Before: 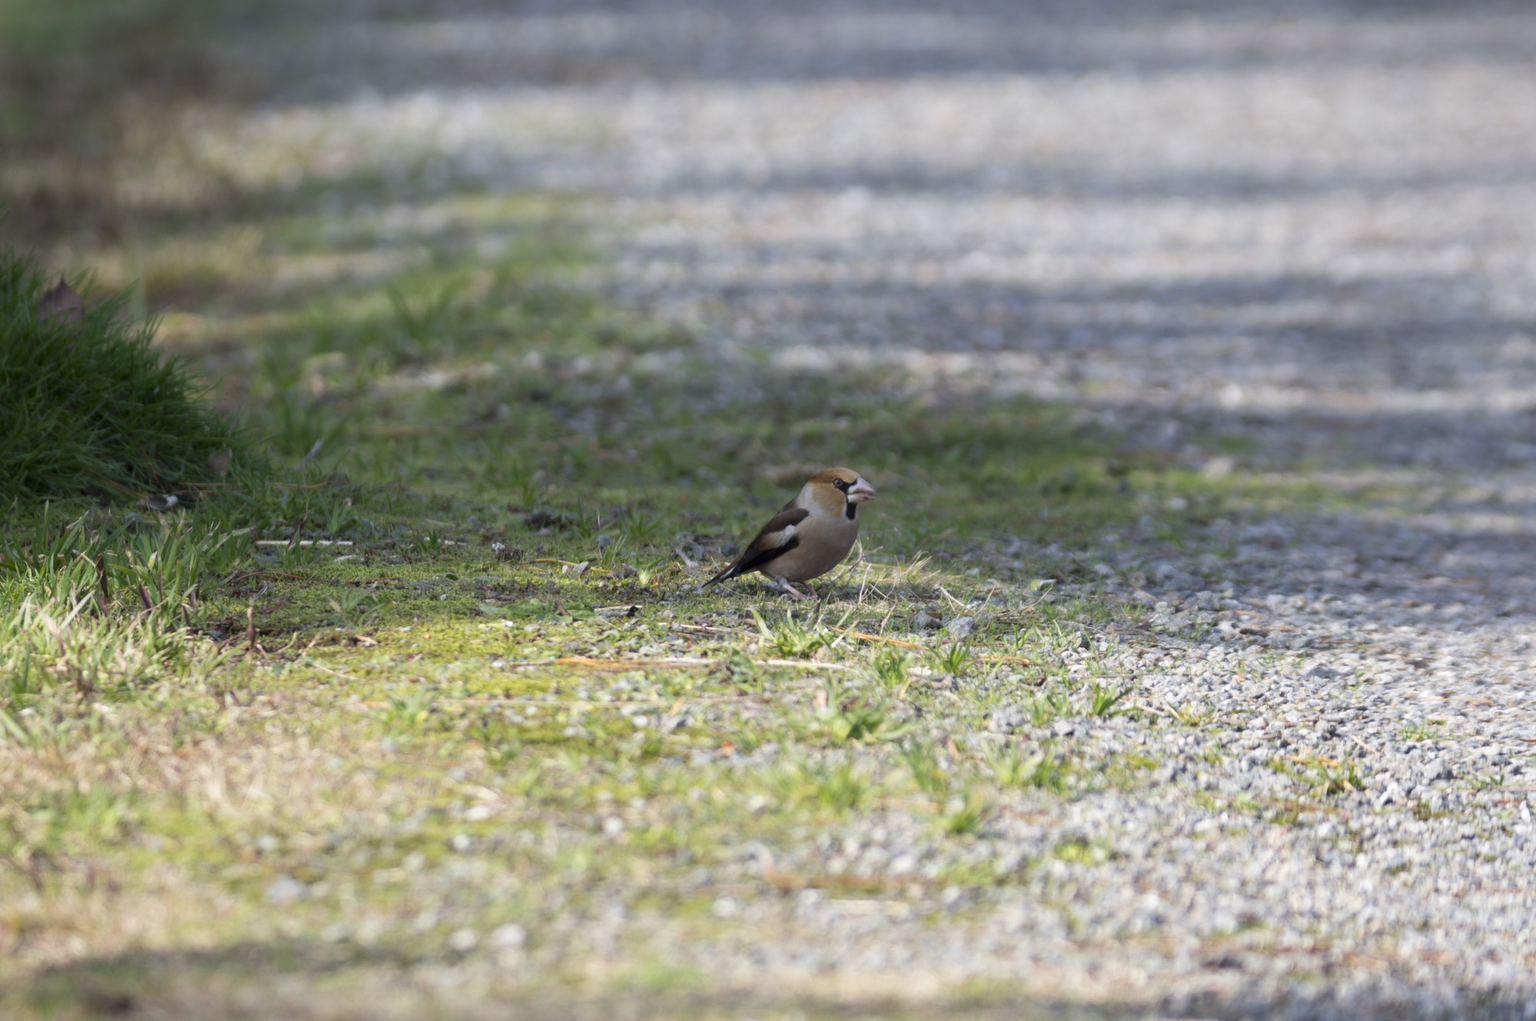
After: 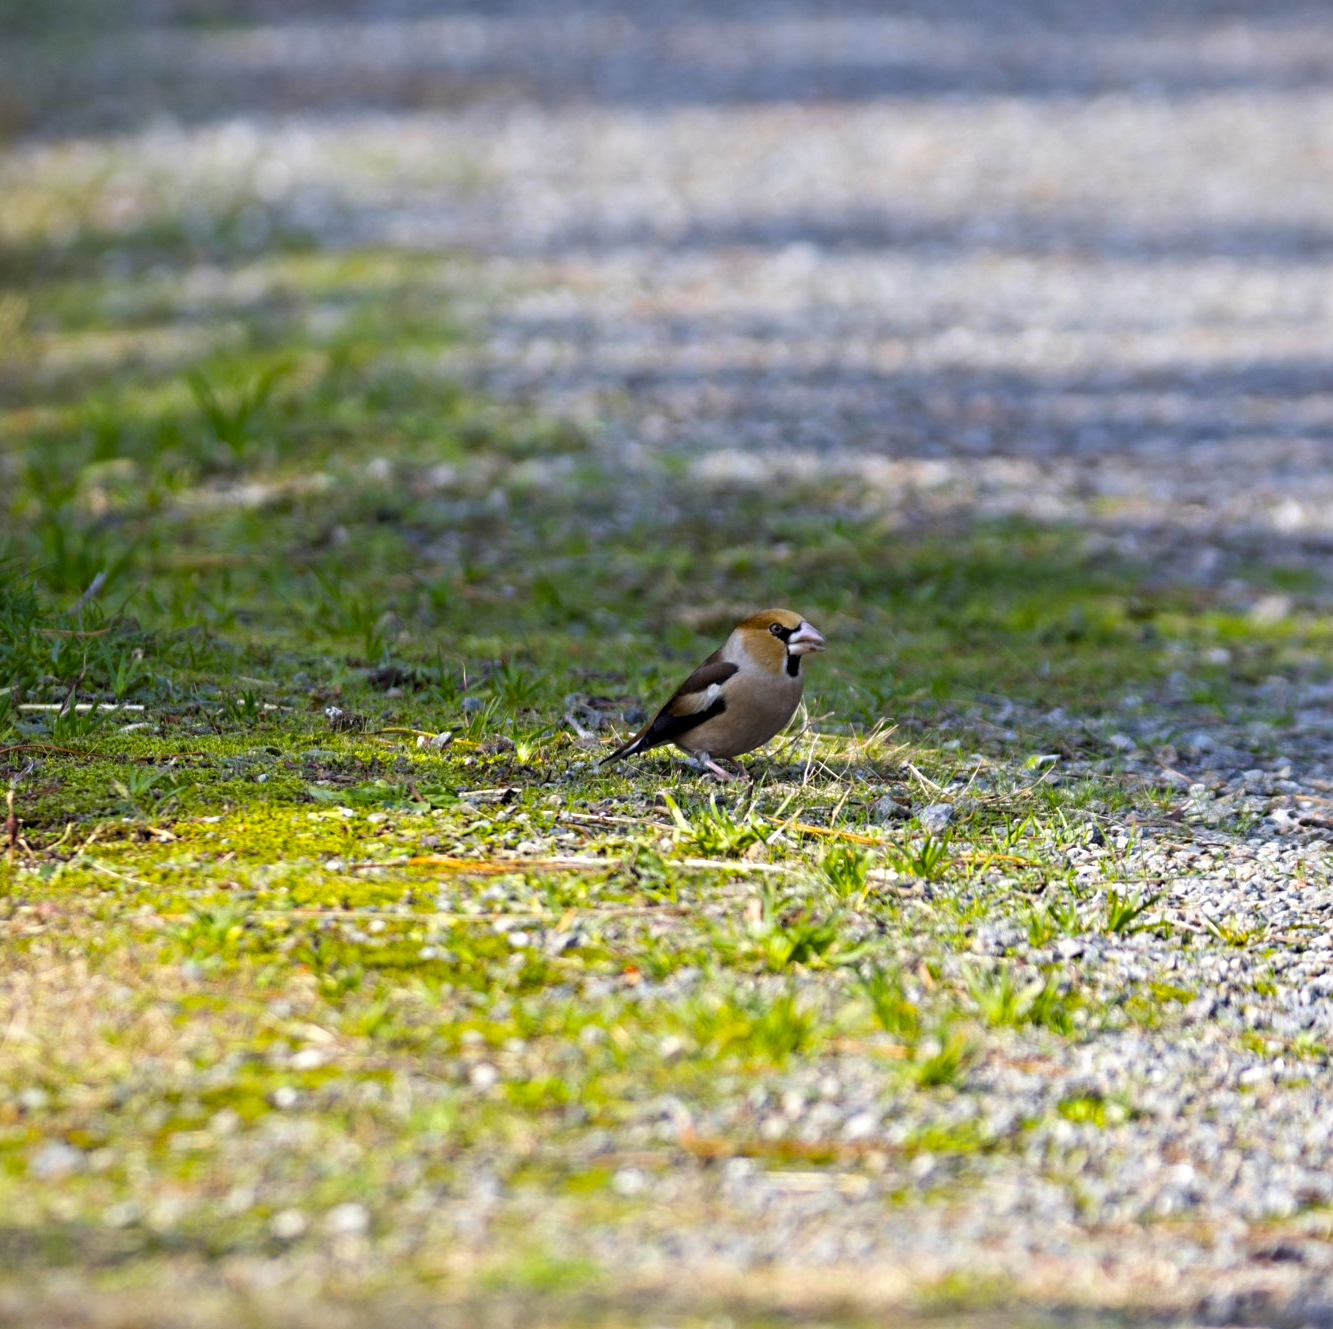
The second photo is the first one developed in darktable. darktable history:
crop and rotate: left 15.754%, right 17.579%
color balance rgb: linear chroma grading › global chroma 25%, perceptual saturation grading › global saturation 50%
contrast equalizer: octaves 7, y [[0.506, 0.531, 0.562, 0.606, 0.638, 0.669], [0.5 ×6], [0.5 ×6], [0 ×6], [0 ×6]]
